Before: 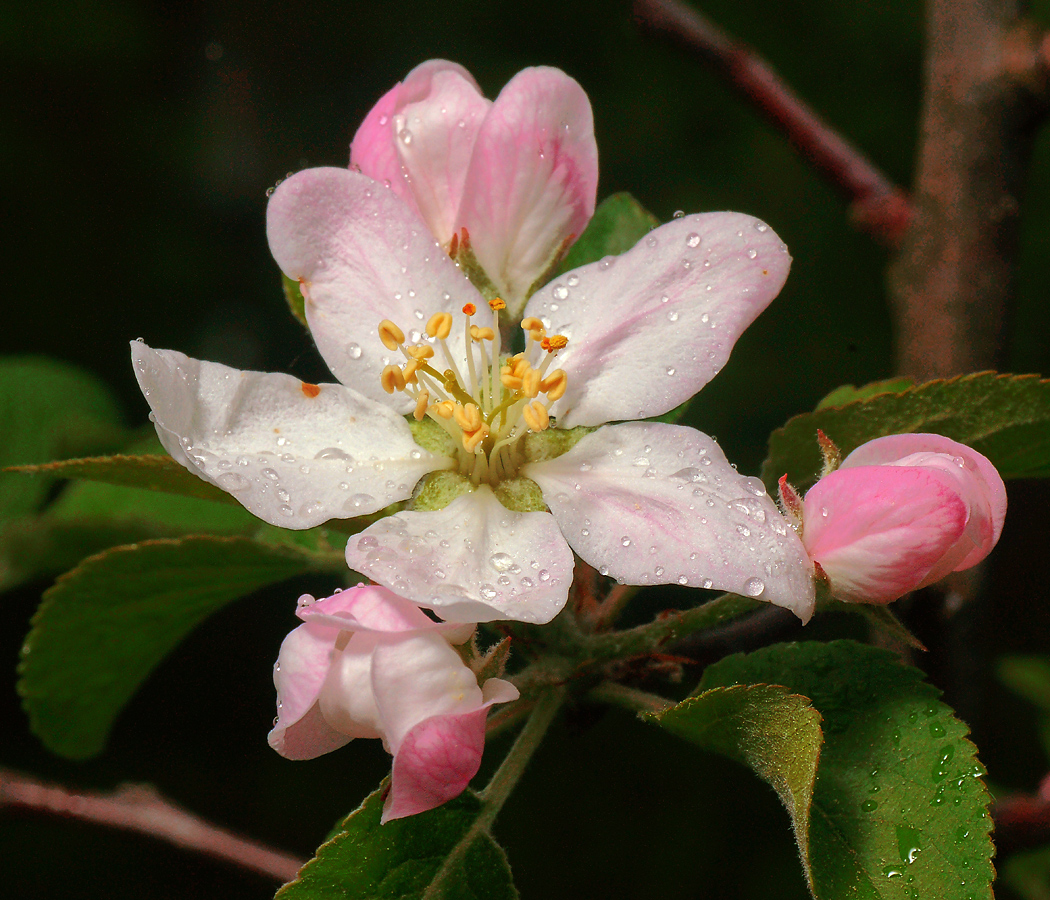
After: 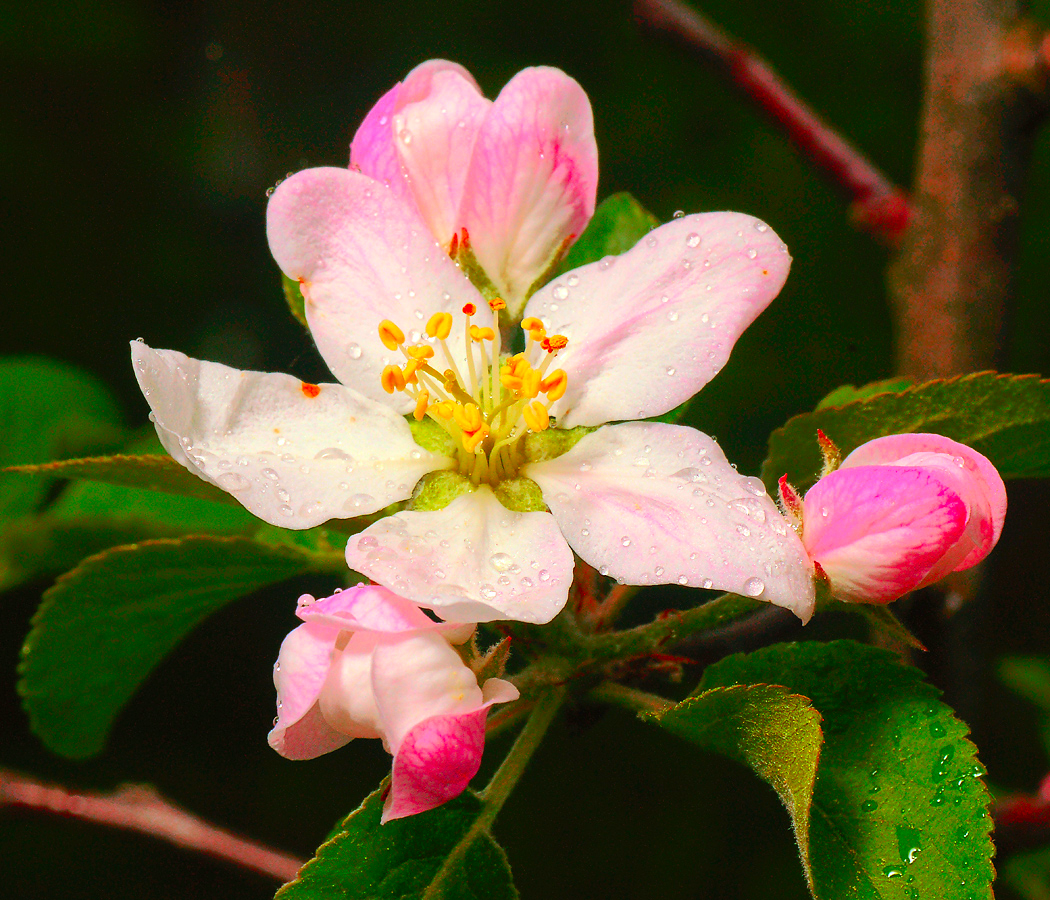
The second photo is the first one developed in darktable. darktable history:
contrast brightness saturation: contrast 0.202, brightness 0.195, saturation 0.79
